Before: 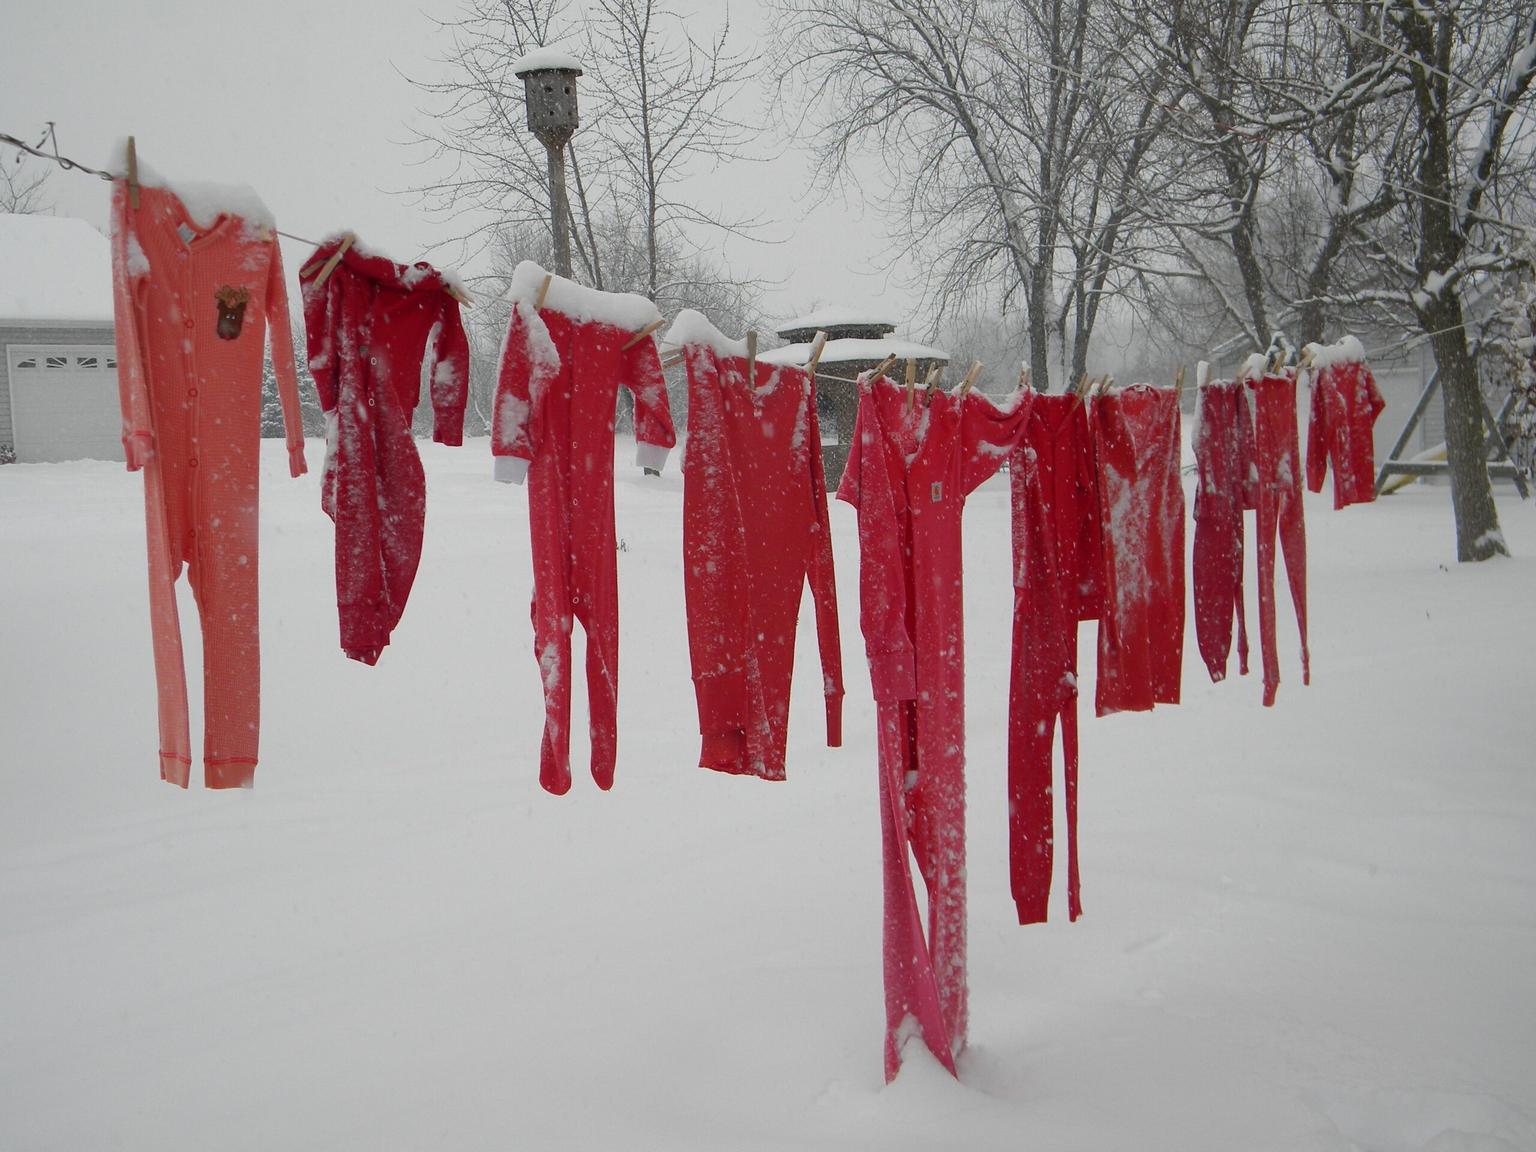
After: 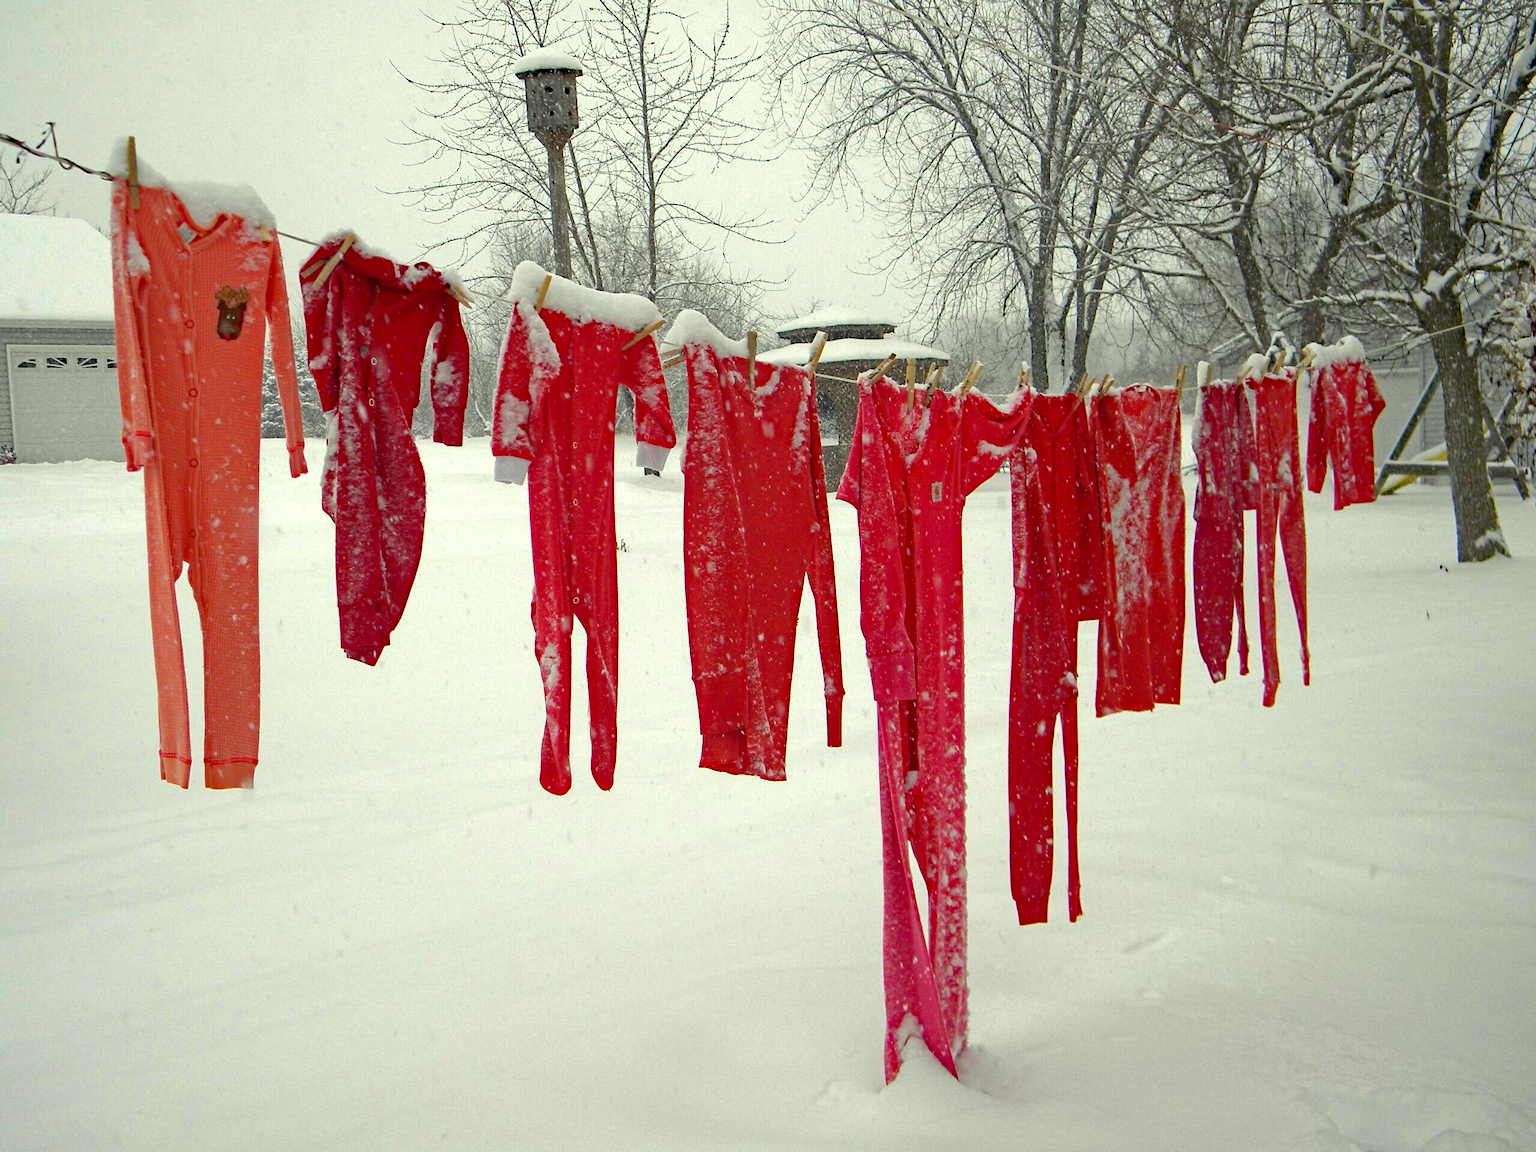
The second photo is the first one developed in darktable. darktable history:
color correction: highlights a* -5.63, highlights b* 10.72
haze removal: strength 0.522, distance 0.922, compatibility mode true, adaptive false
exposure: black level correction 0, exposure 0.694 EV, compensate exposure bias true, compensate highlight preservation false
tone equalizer: edges refinement/feathering 500, mask exposure compensation -1.57 EV, preserve details no
